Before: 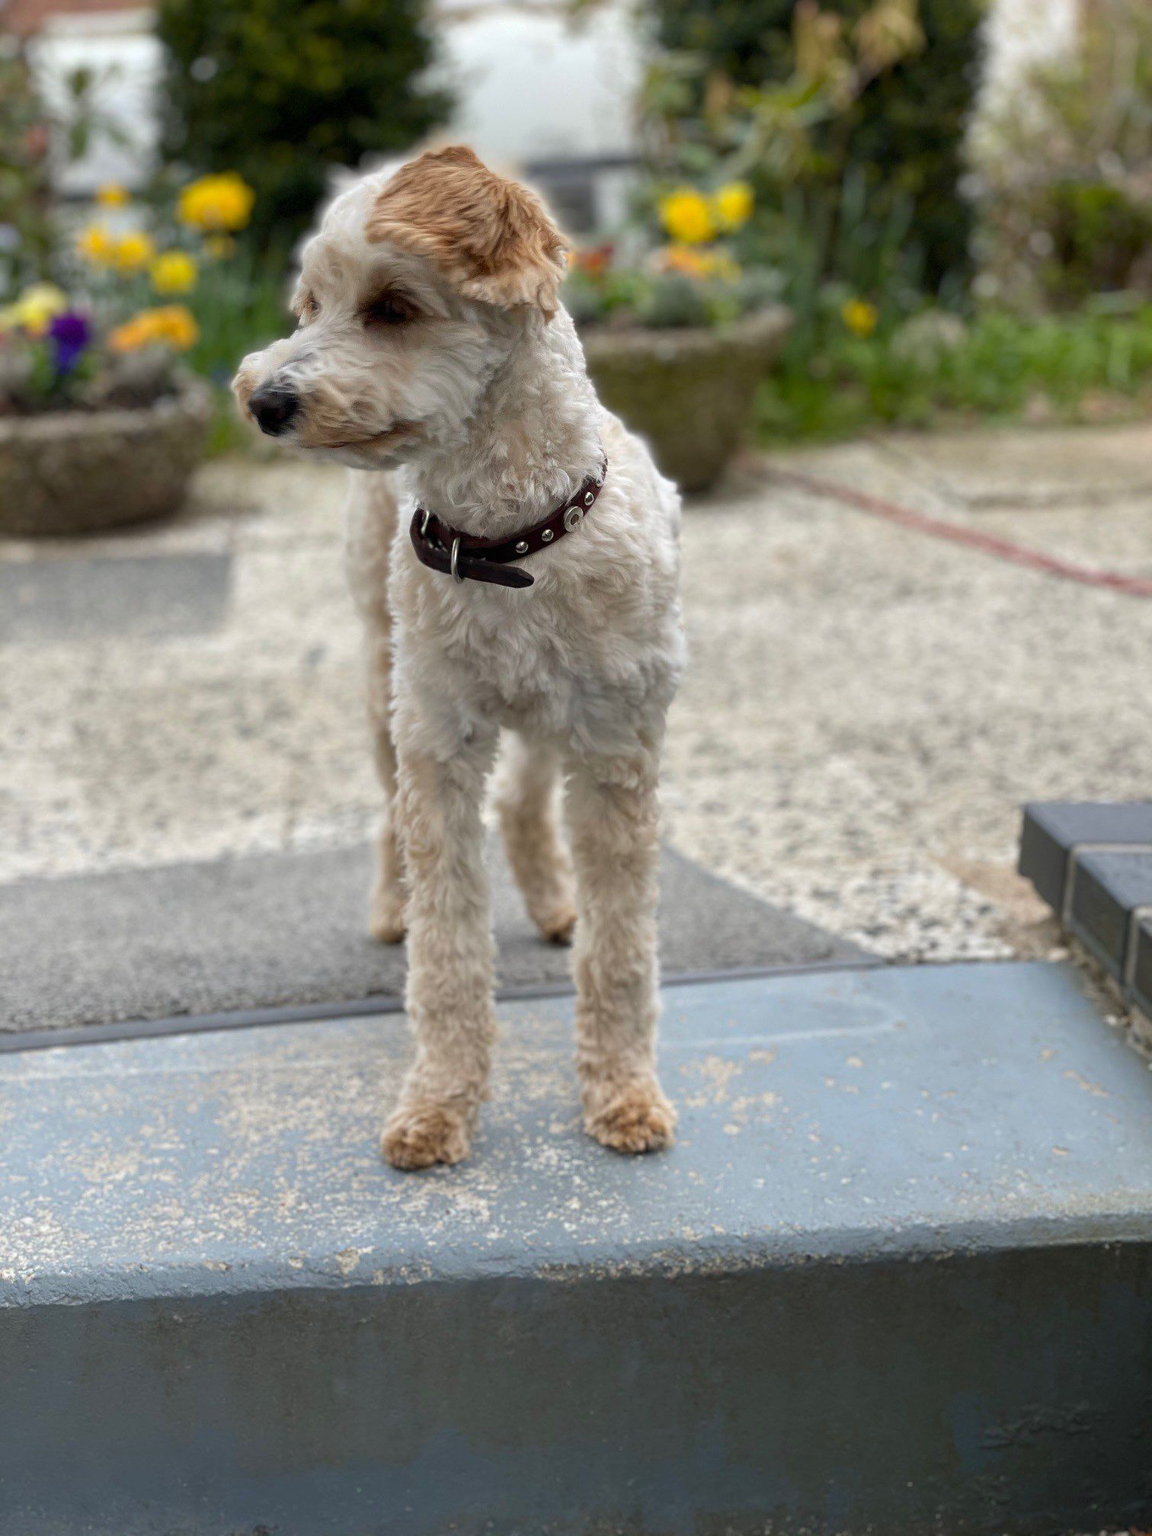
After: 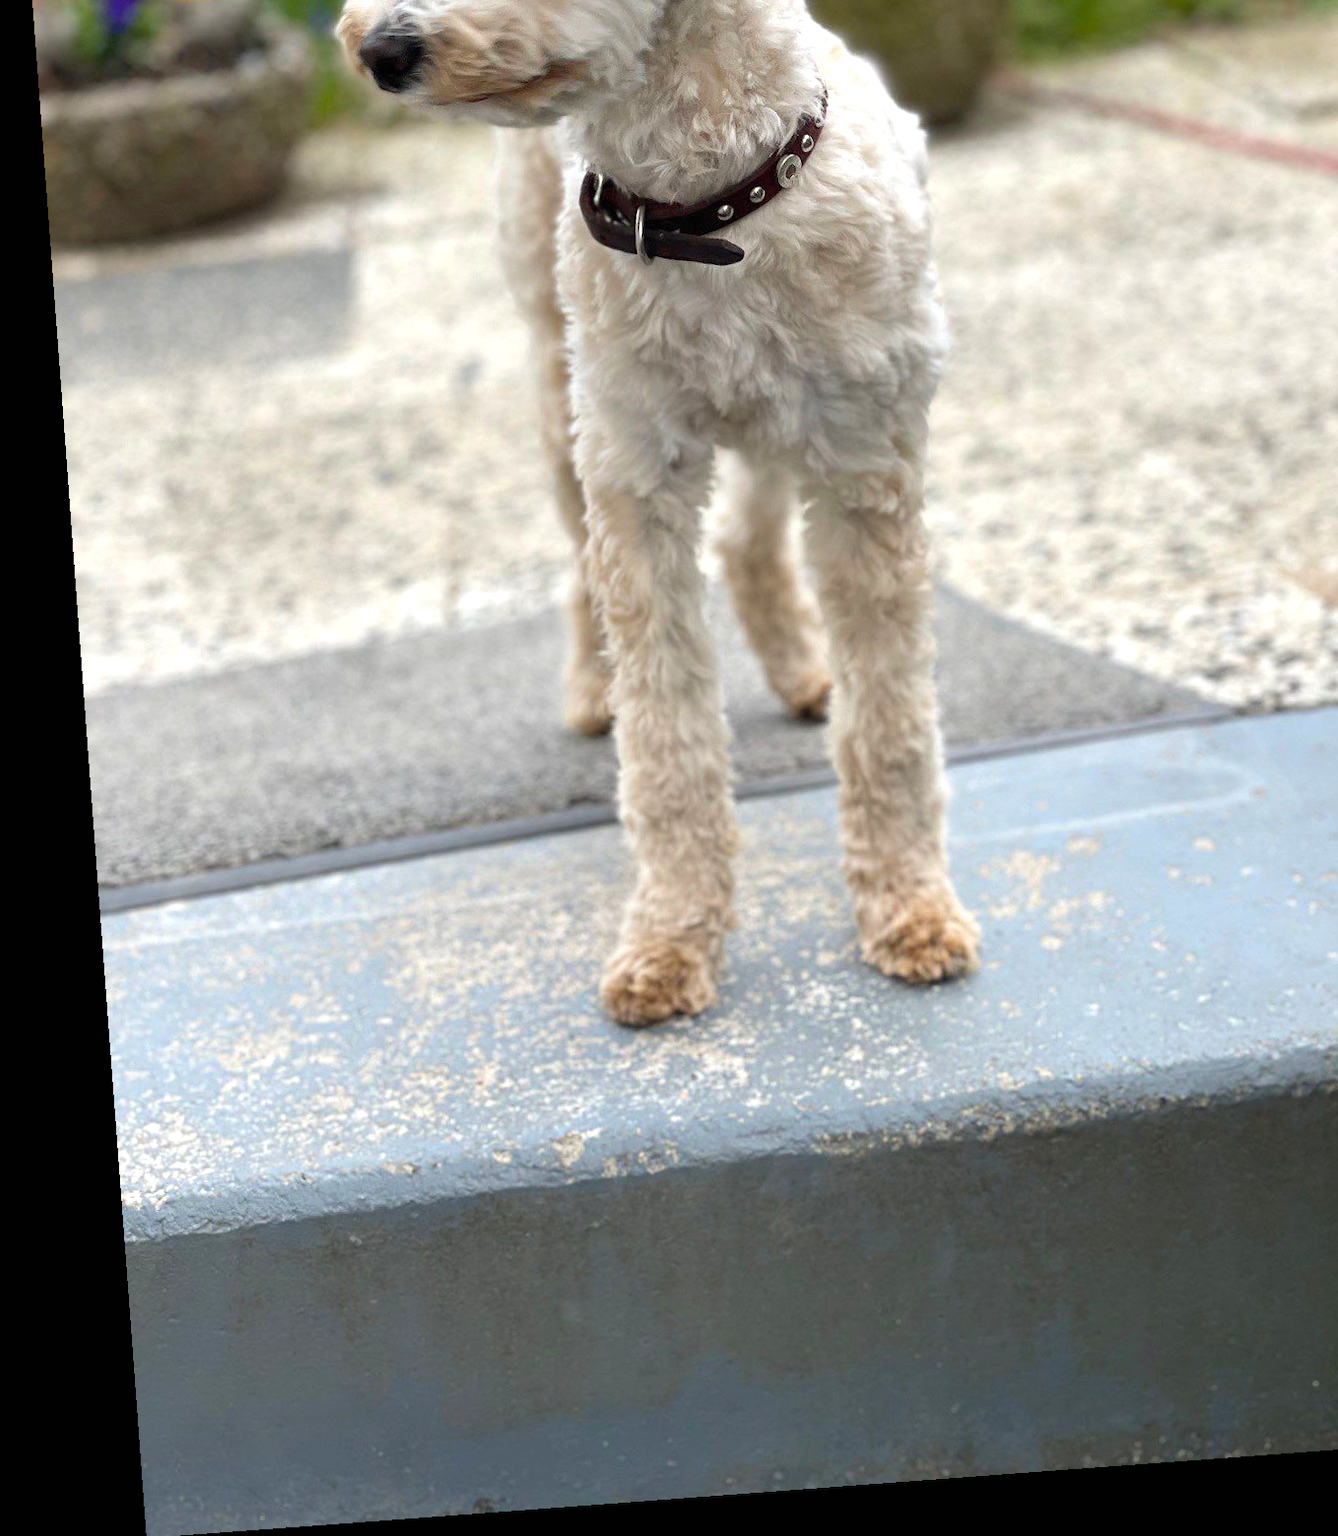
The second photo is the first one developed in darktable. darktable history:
exposure: black level correction 0, exposure 0.5 EV, compensate exposure bias true, compensate highlight preservation false
tone equalizer: on, module defaults
rotate and perspective: rotation -4.25°, automatic cropping off
crop: top 26.531%, right 17.959%
